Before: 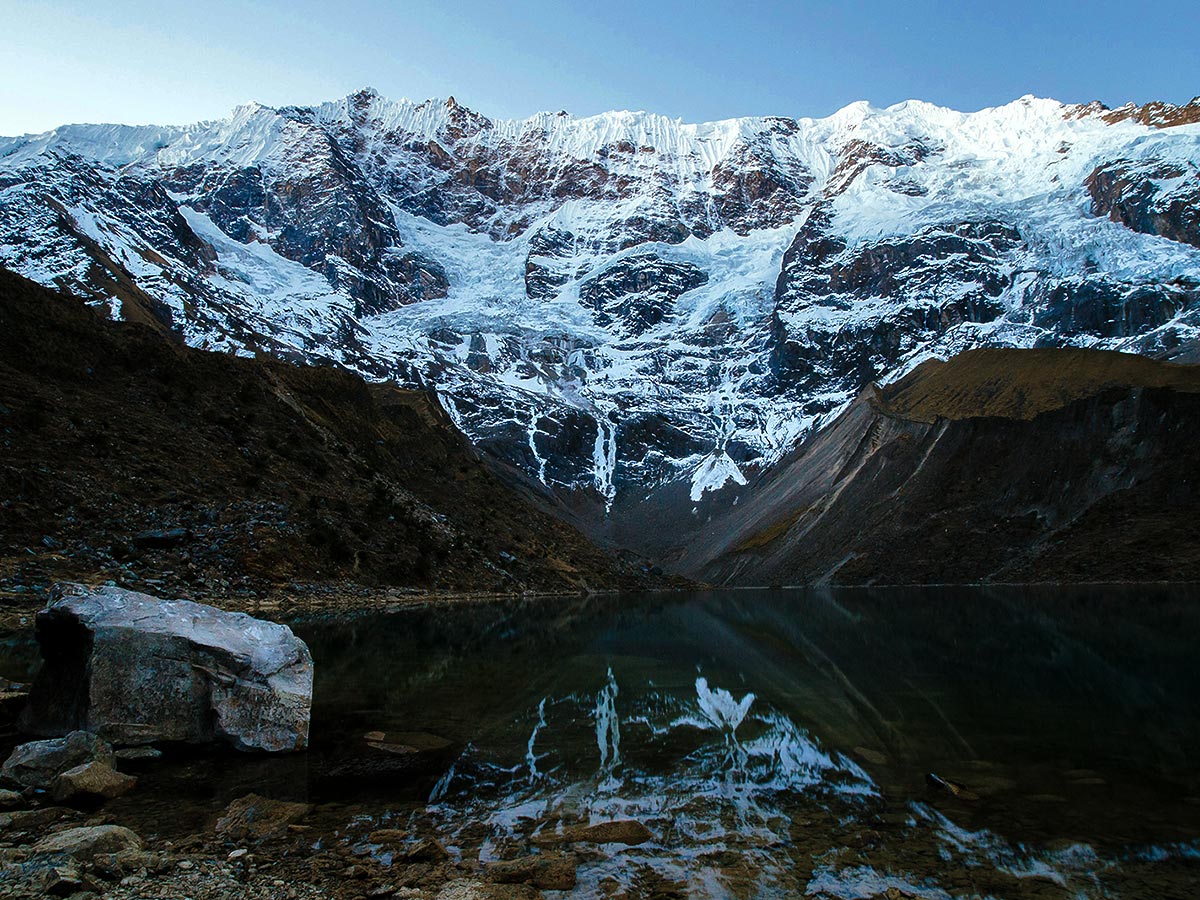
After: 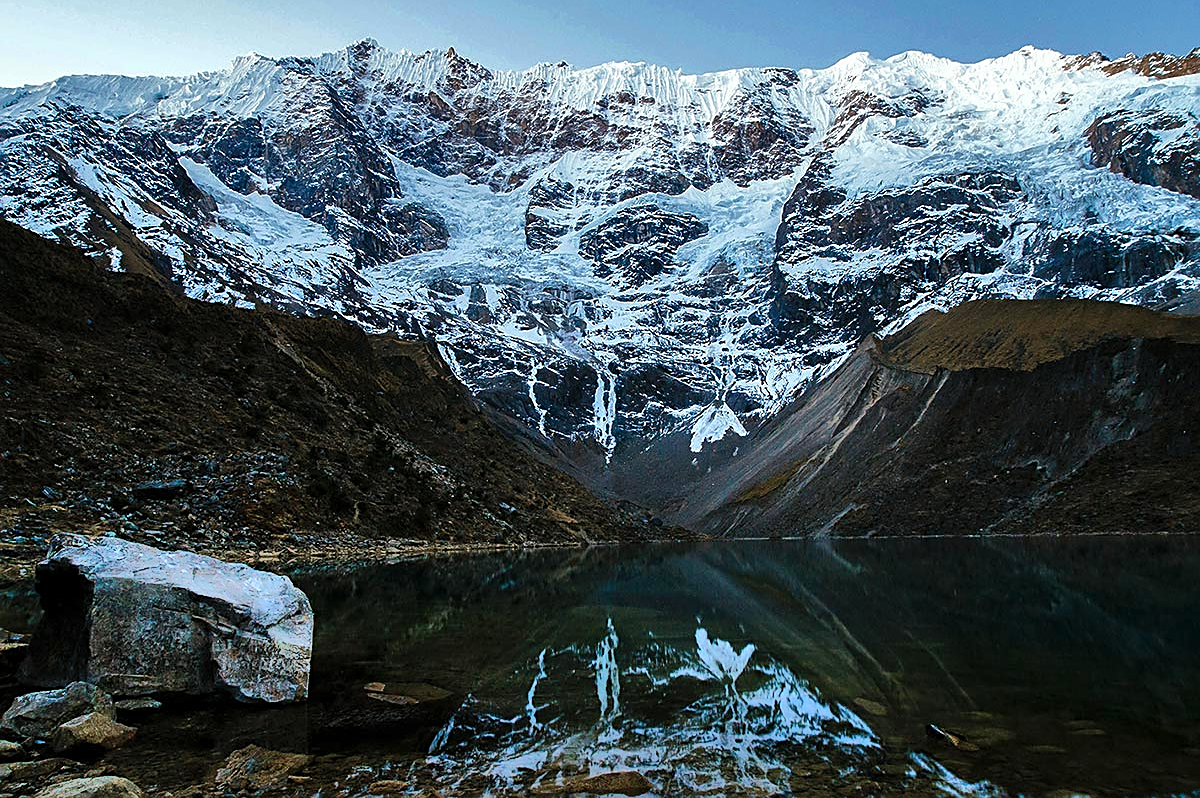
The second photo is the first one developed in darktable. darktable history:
sharpen: on, module defaults
crop and rotate: top 5.494%, bottom 5.811%
shadows and highlights: low approximation 0.01, soften with gaussian
